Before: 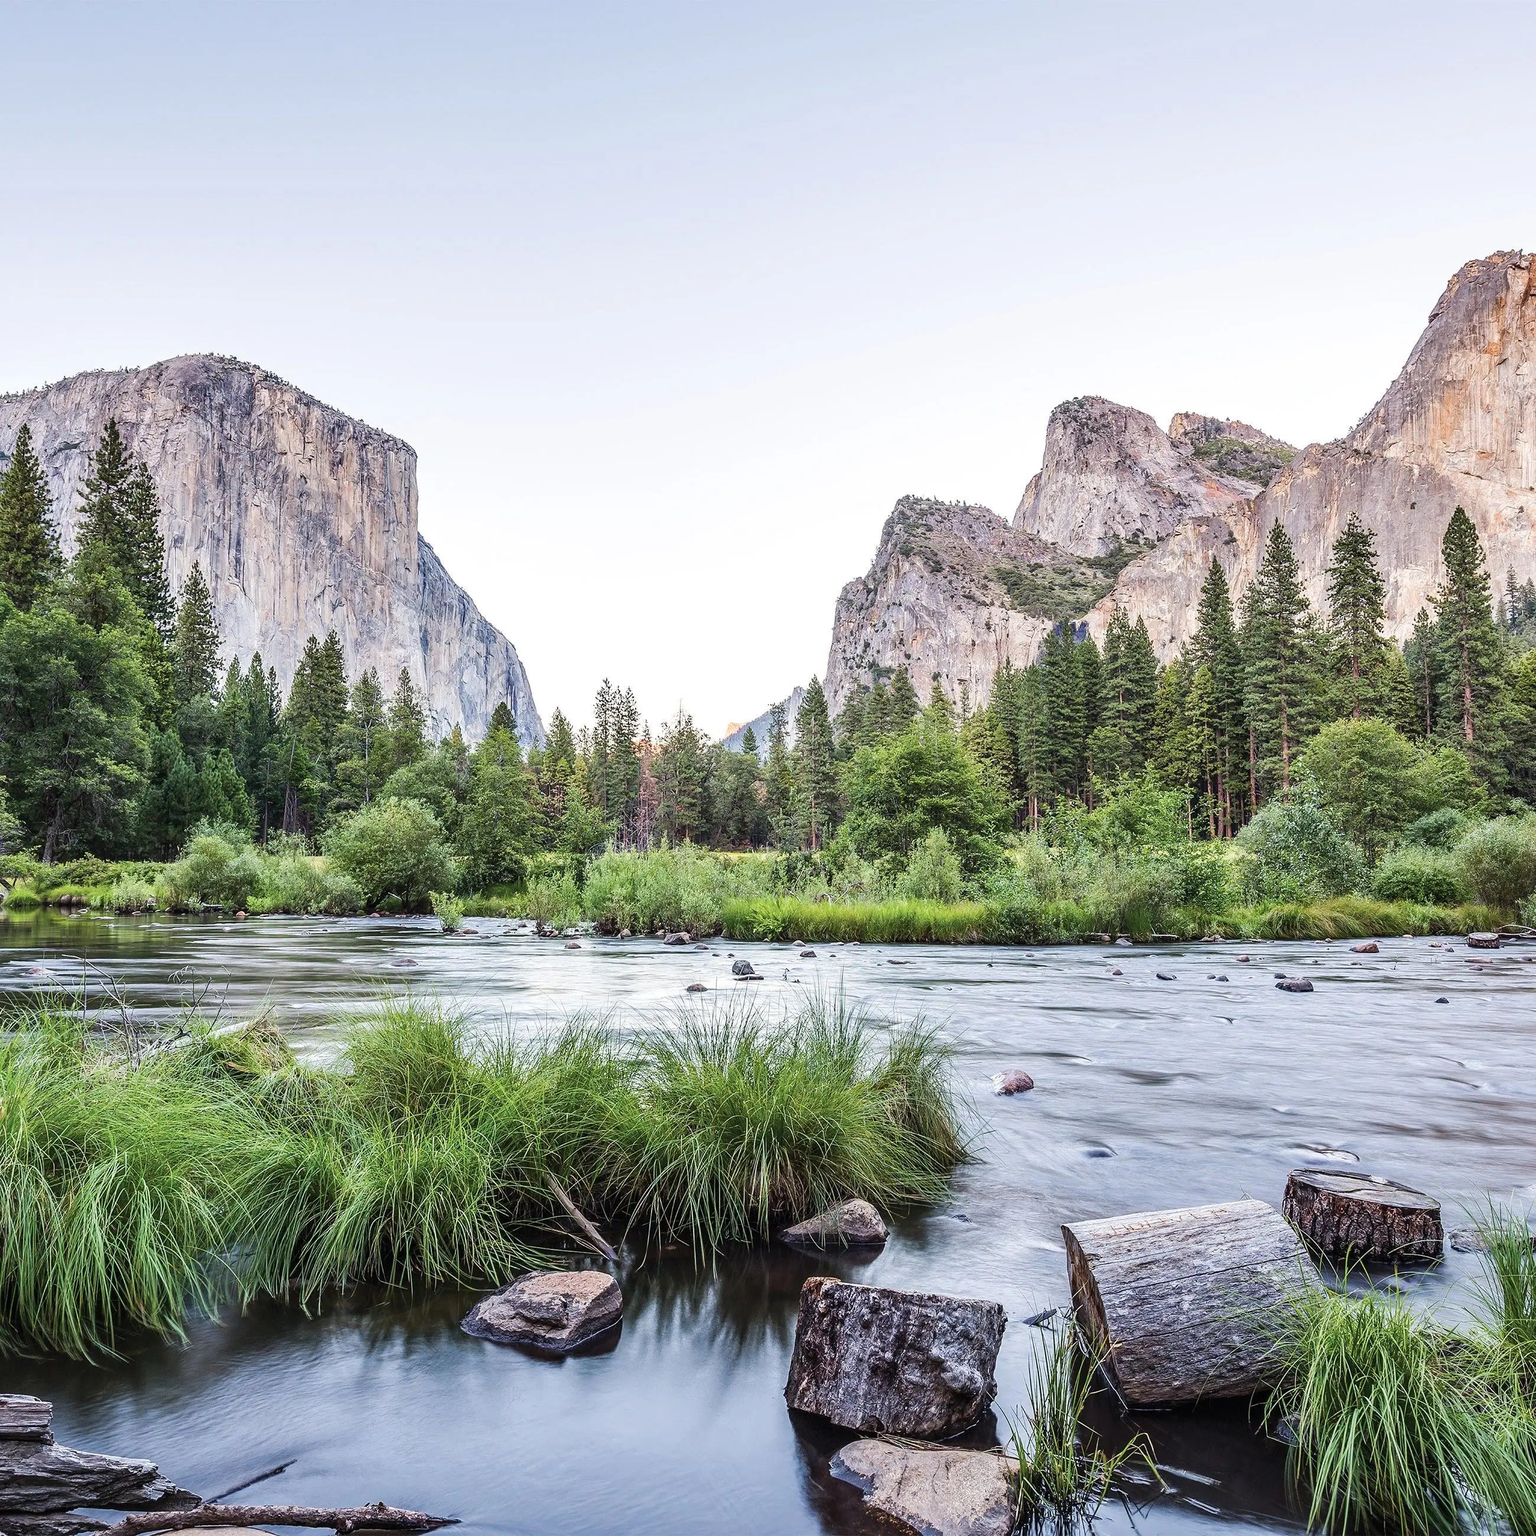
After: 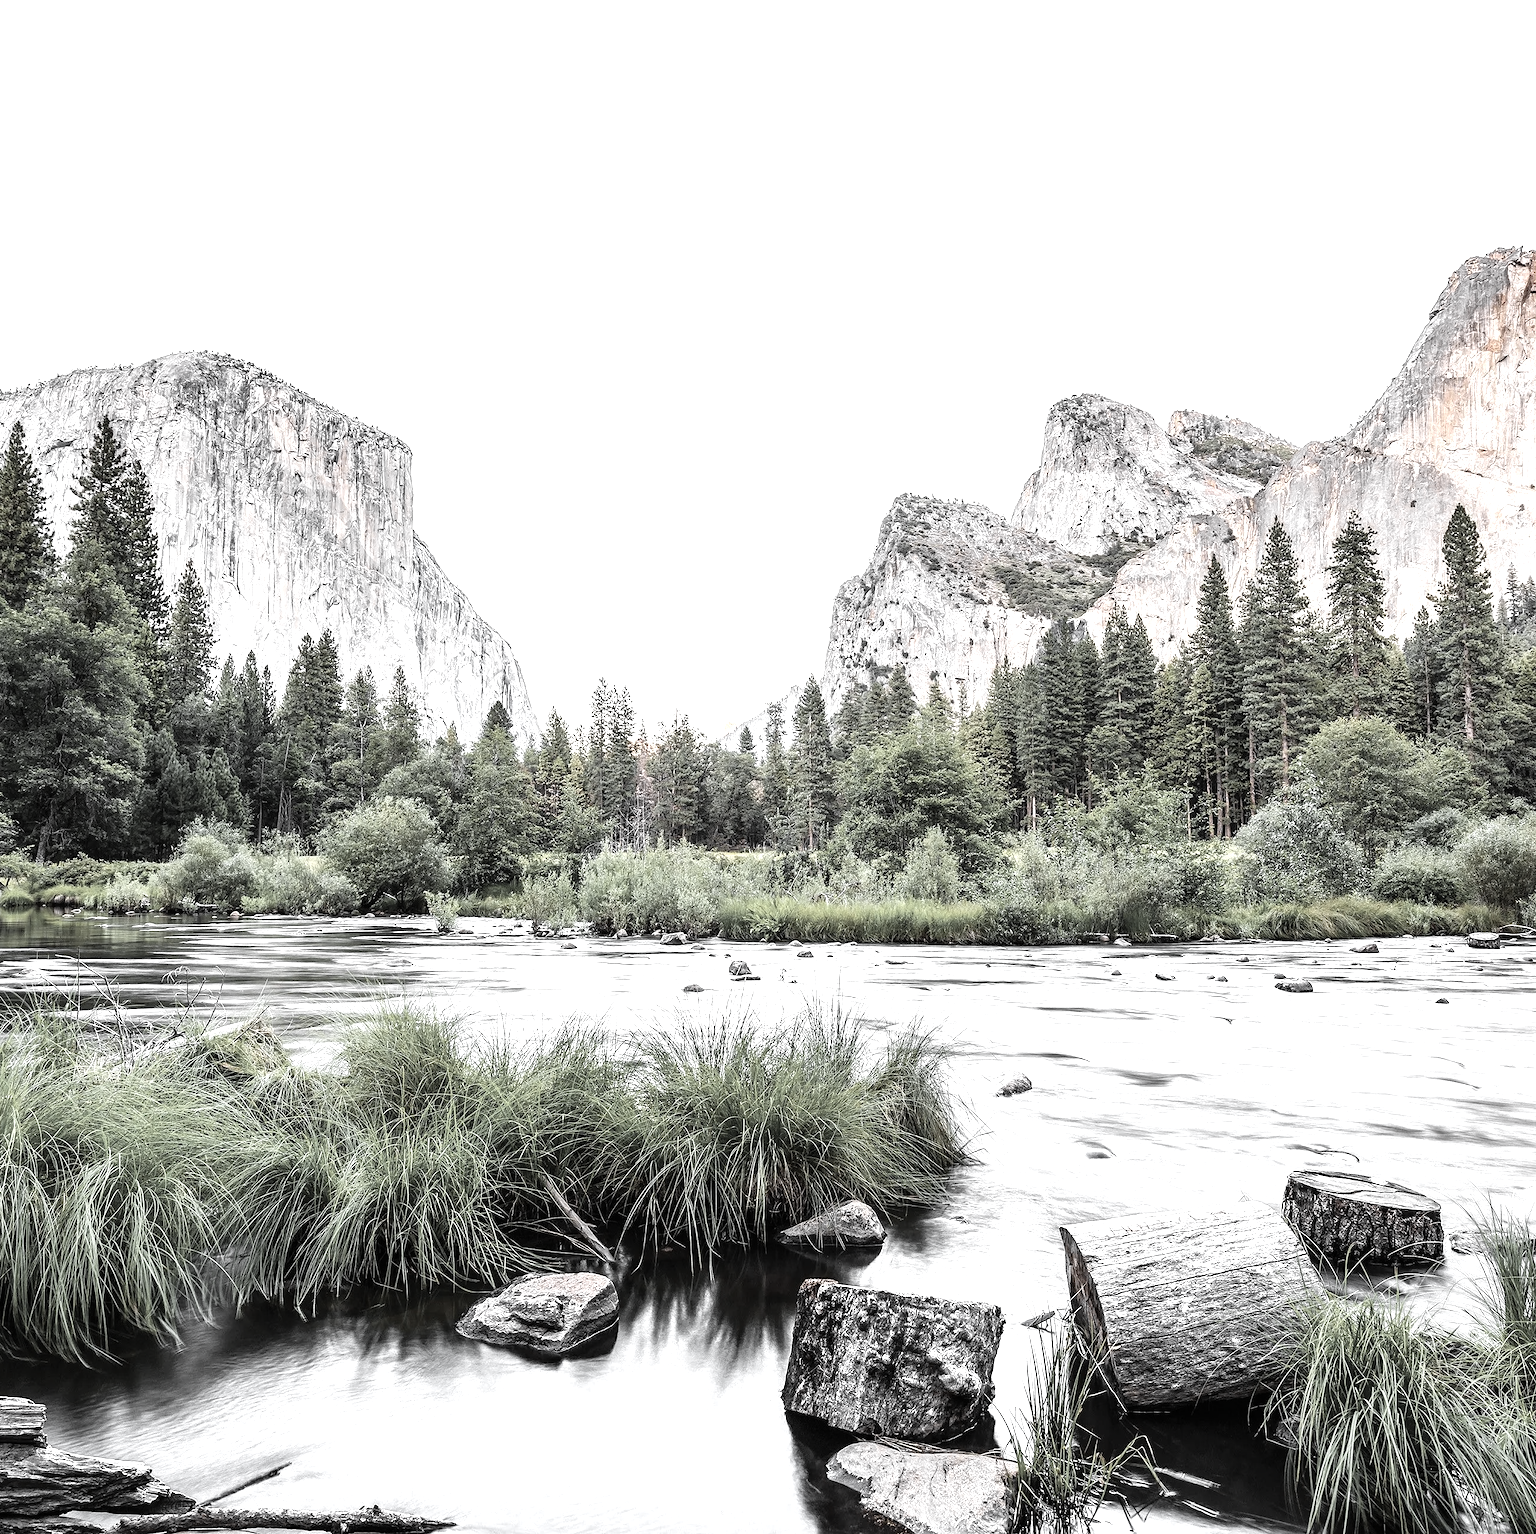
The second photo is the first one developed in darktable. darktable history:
tone equalizer: -8 EV -0.753 EV, -7 EV -0.68 EV, -6 EV -0.6 EV, -5 EV -0.417 EV, -3 EV 0.4 EV, -2 EV 0.6 EV, -1 EV 0.699 EV, +0 EV 0.722 EV, mask exposure compensation -0.49 EV
crop and rotate: left 0.467%, top 0.324%, bottom 0.272%
color zones: curves: ch0 [(0, 0.613) (0.01, 0.613) (0.245, 0.448) (0.498, 0.529) (0.642, 0.665) (0.879, 0.777) (0.99, 0.613)]; ch1 [(0, 0.035) (0.121, 0.189) (0.259, 0.197) (0.415, 0.061) (0.589, 0.022) (0.732, 0.022) (0.857, 0.026) (0.991, 0.053)]
